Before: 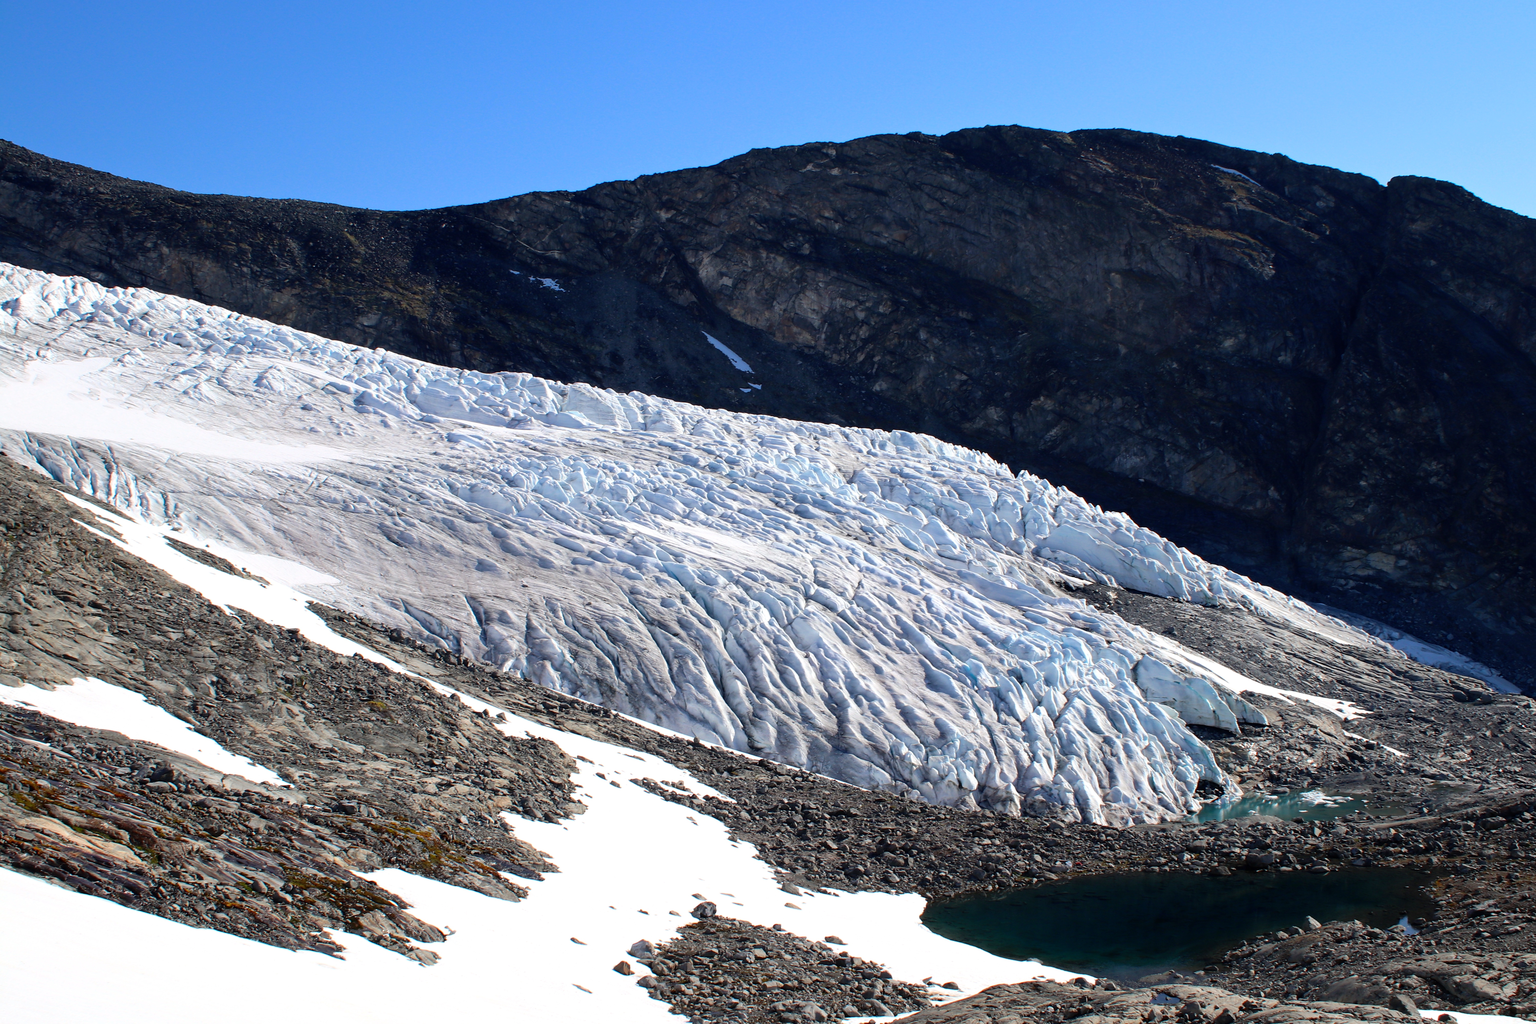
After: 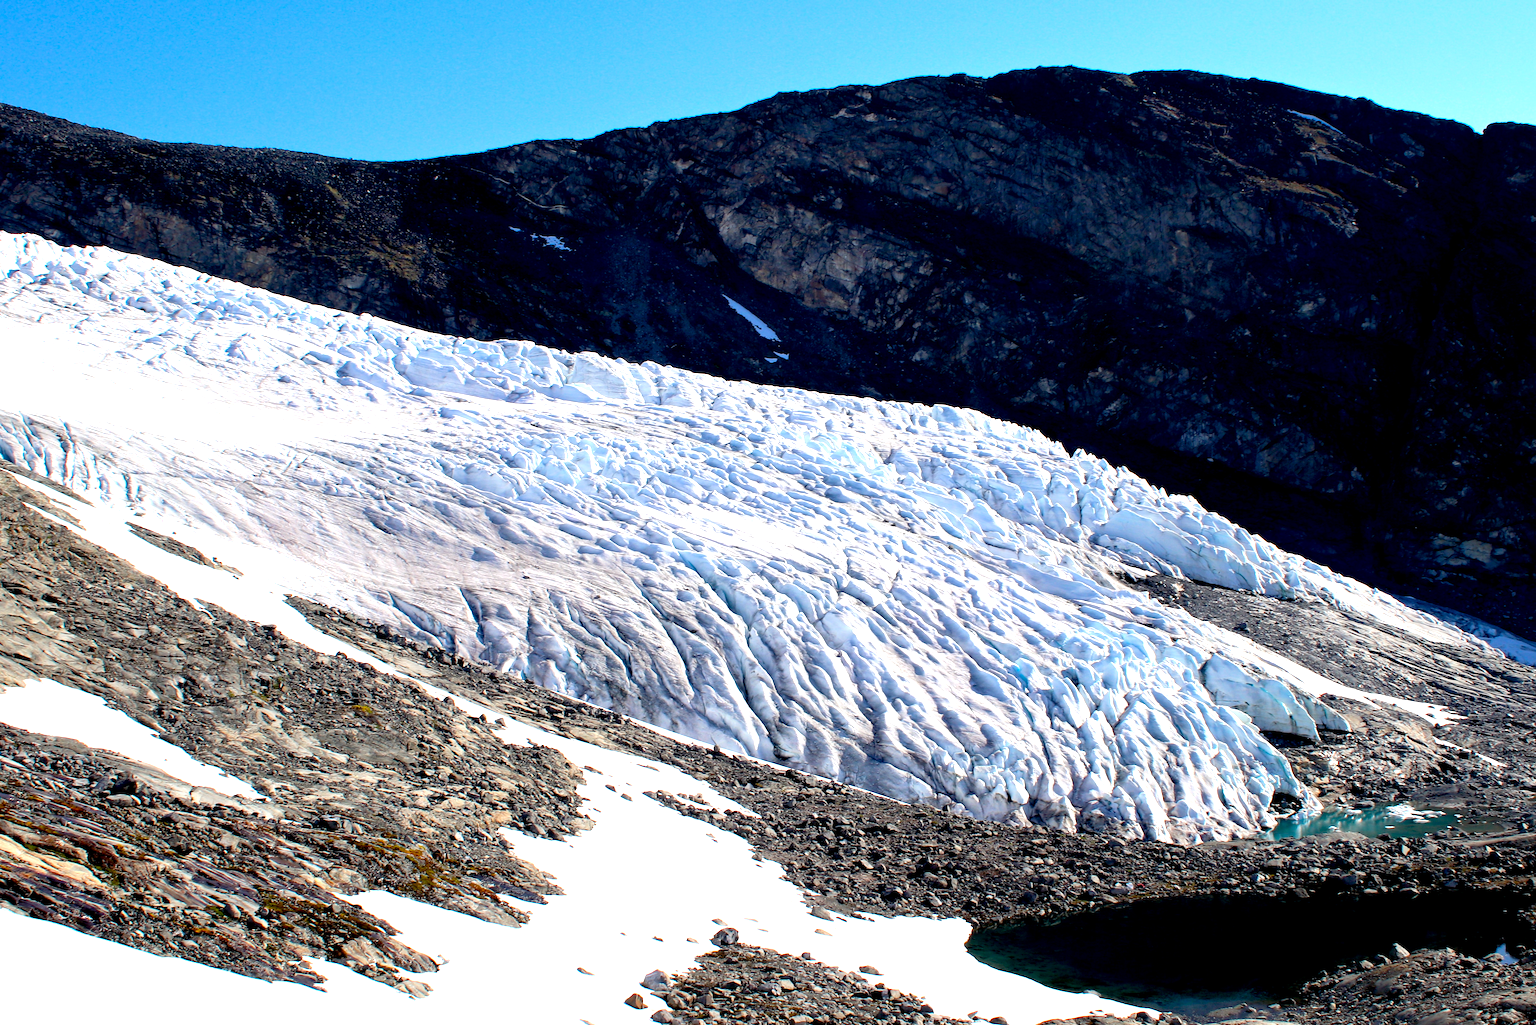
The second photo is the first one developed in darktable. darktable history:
exposure: black level correction 0.012, exposure 0.702 EV, compensate highlight preservation false
crop: left 3.306%, top 6.427%, right 6.537%, bottom 3.223%
color balance rgb: perceptual saturation grading › global saturation 19.293%, global vibrance 9.904%
color calibration: gray › normalize channels true, x 0.343, y 0.356, temperature 5109.26 K, gamut compression 0.004
